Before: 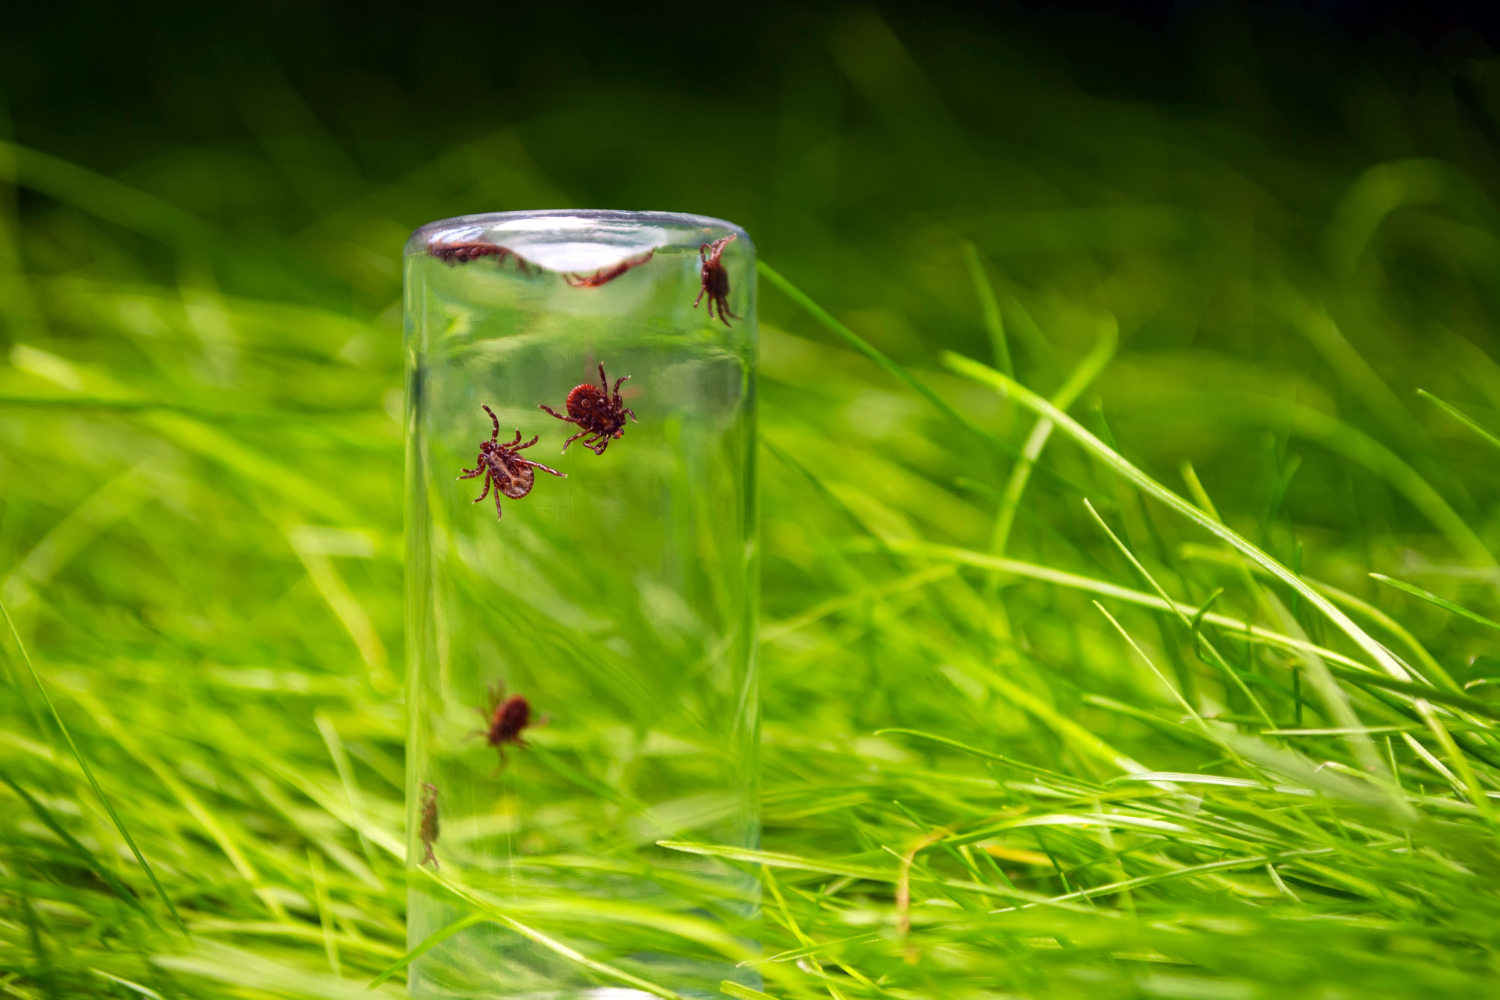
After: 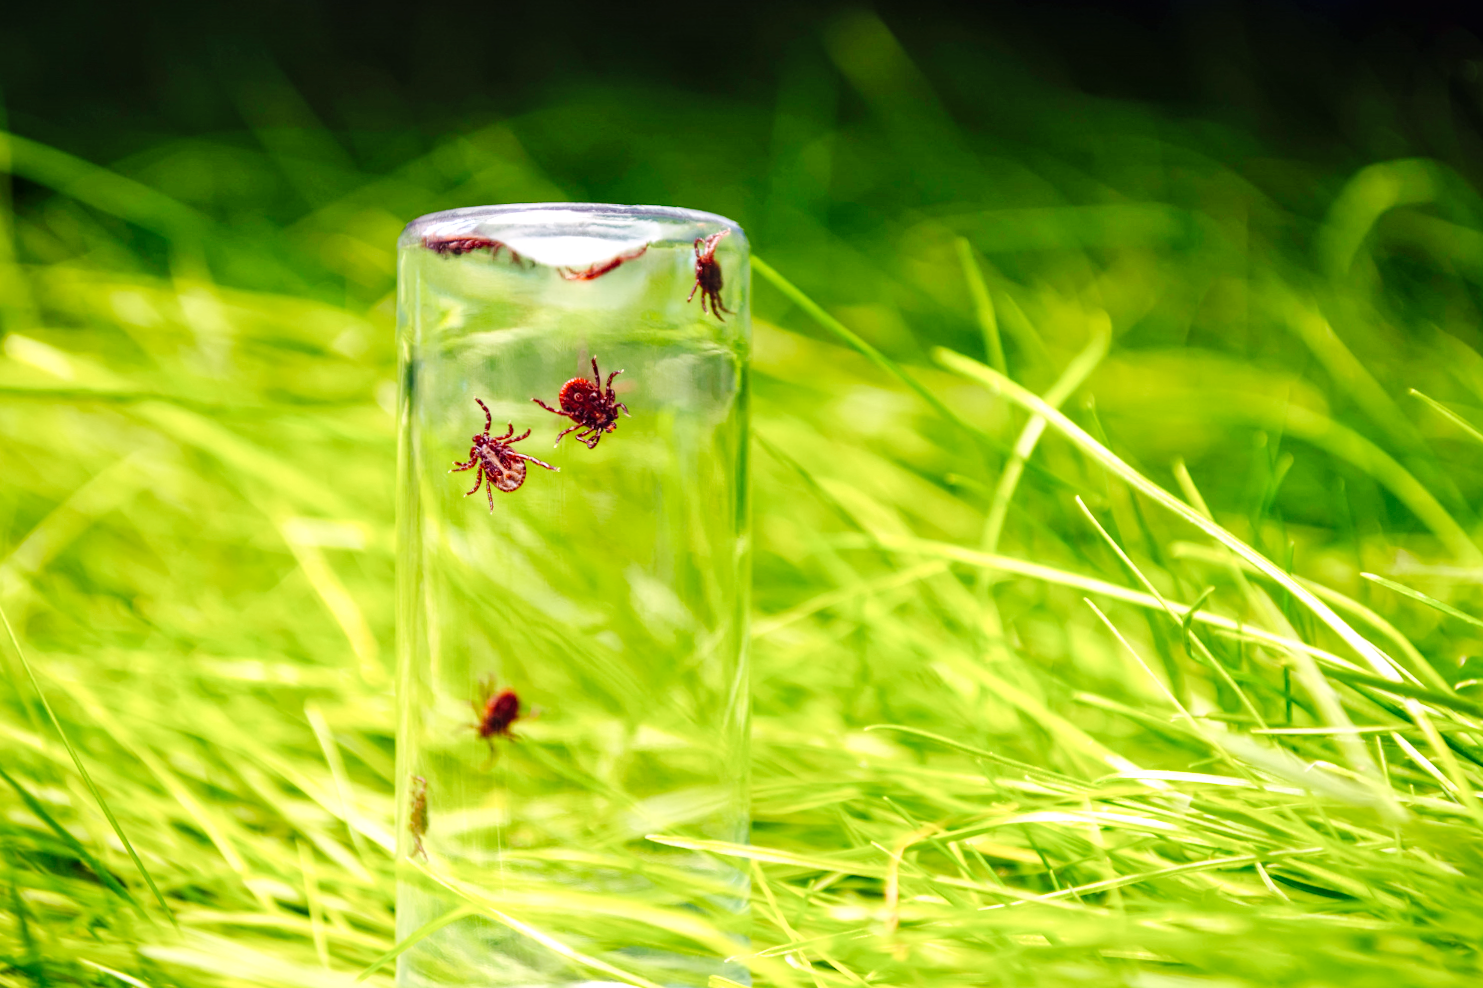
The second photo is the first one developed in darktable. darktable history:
crop and rotate: angle -0.433°
tone curve: curves: ch0 [(0, 0.014) (0.12, 0.096) (0.386, 0.49) (0.54, 0.684) (0.751, 0.855) (0.89, 0.943) (0.998, 0.989)]; ch1 [(0, 0) (0.133, 0.099) (0.437, 0.41) (0.5, 0.5) (0.517, 0.536) (0.548, 0.575) (0.582, 0.639) (0.627, 0.692) (0.836, 0.868) (1, 1)]; ch2 [(0, 0) (0.374, 0.341) (0.456, 0.443) (0.478, 0.49) (0.501, 0.5) (0.528, 0.538) (0.55, 0.6) (0.572, 0.633) (0.702, 0.775) (1, 1)], preserve colors none
exposure: black level correction 0, exposure 0.499 EV, compensate highlight preservation false
local contrast: on, module defaults
